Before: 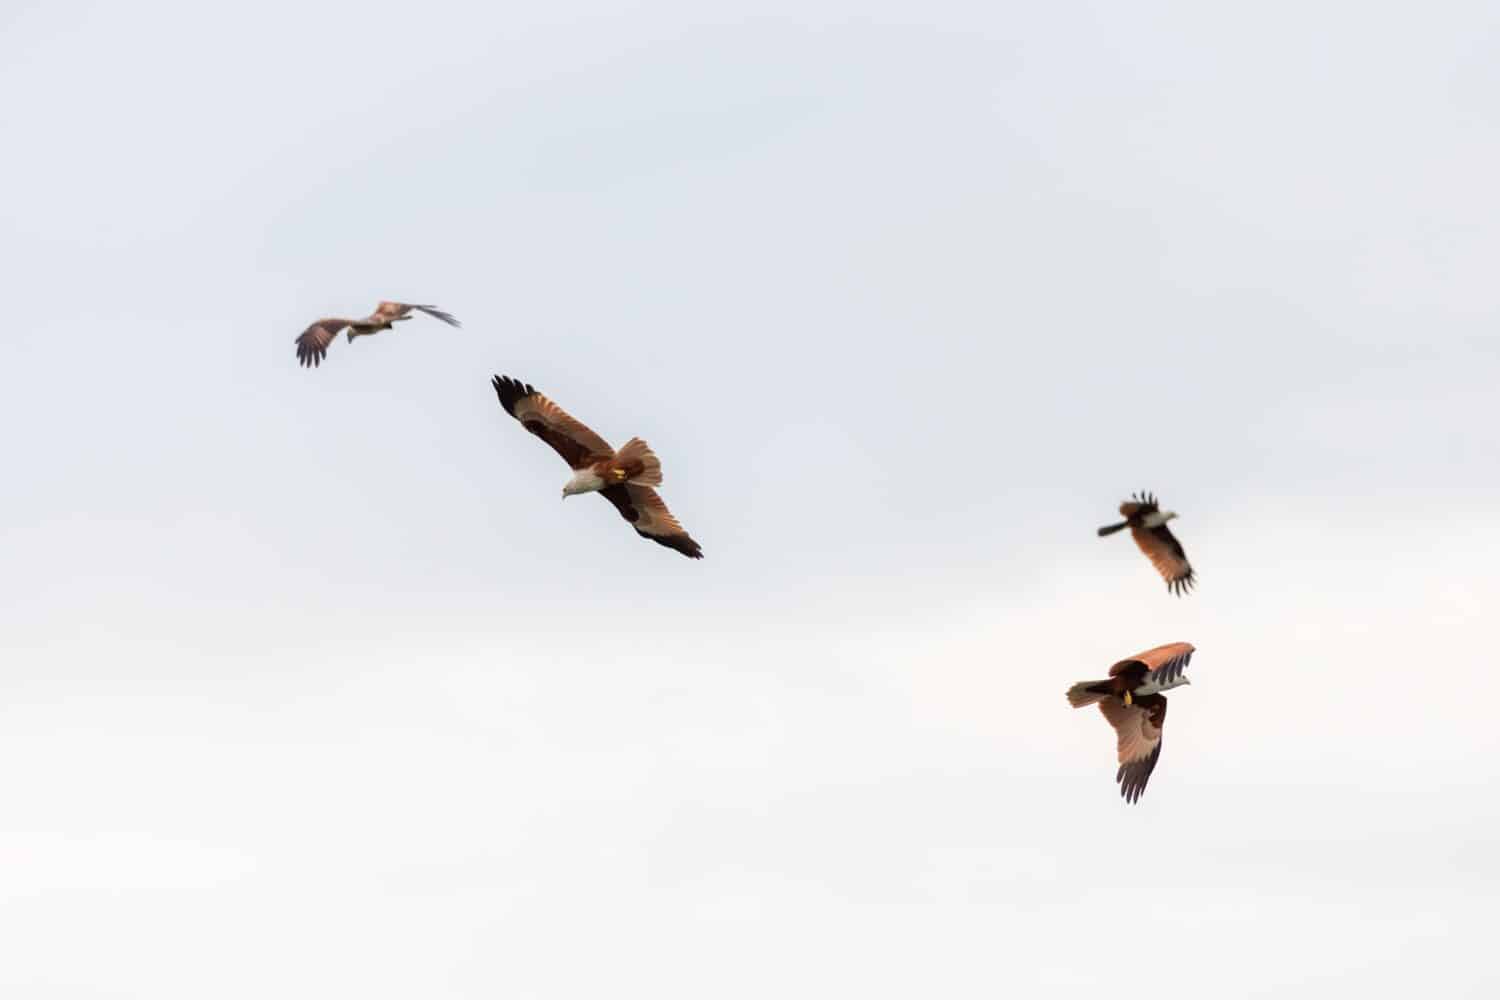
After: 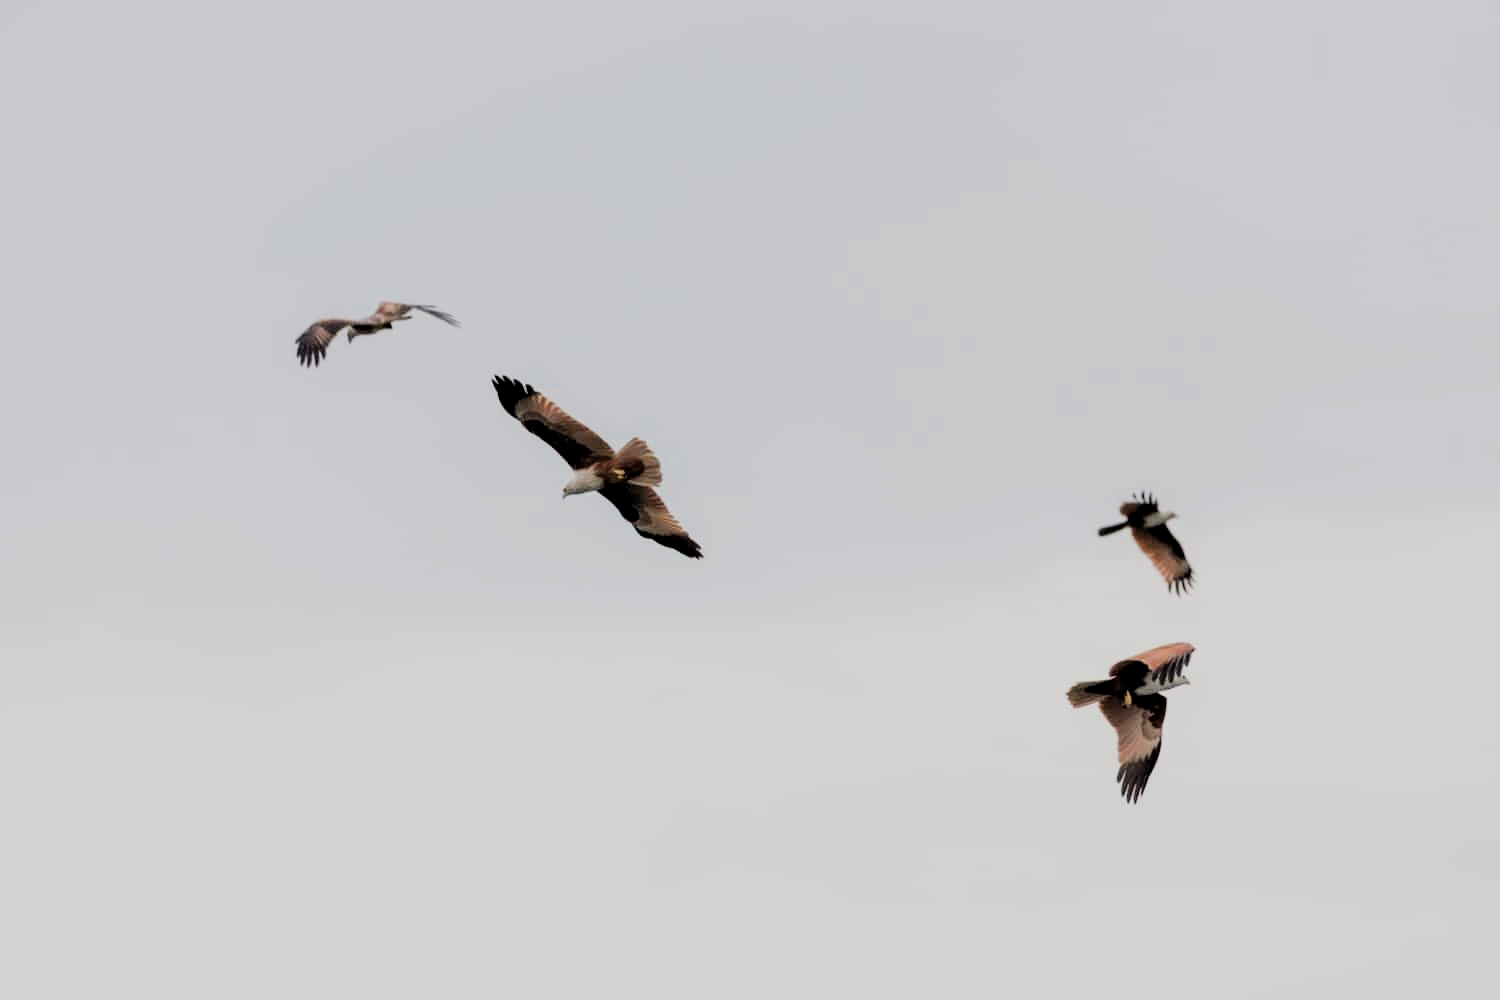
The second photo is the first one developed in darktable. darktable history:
contrast brightness saturation: contrast 0.06, brightness -0.01, saturation -0.23
filmic rgb: black relative exposure -4.14 EV, white relative exposure 5.1 EV, hardness 2.11, contrast 1.165
